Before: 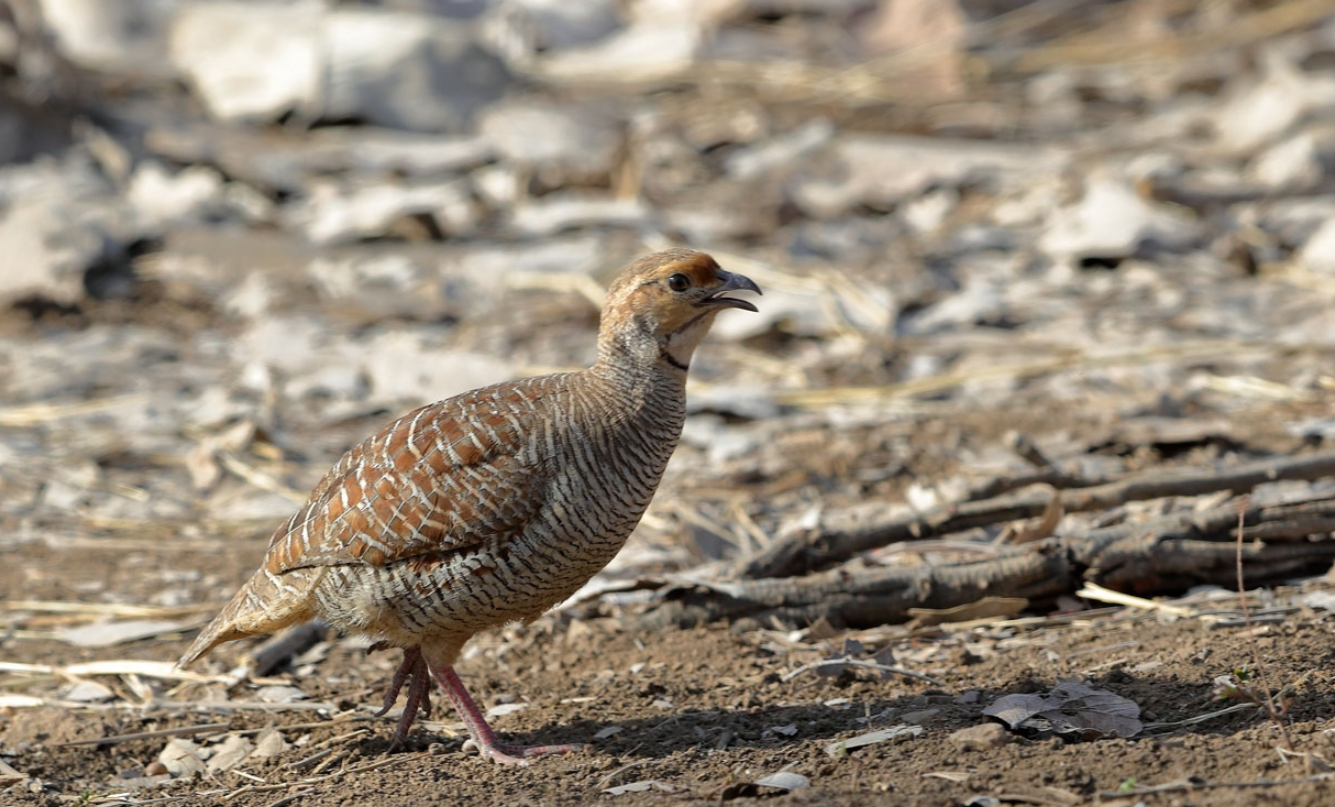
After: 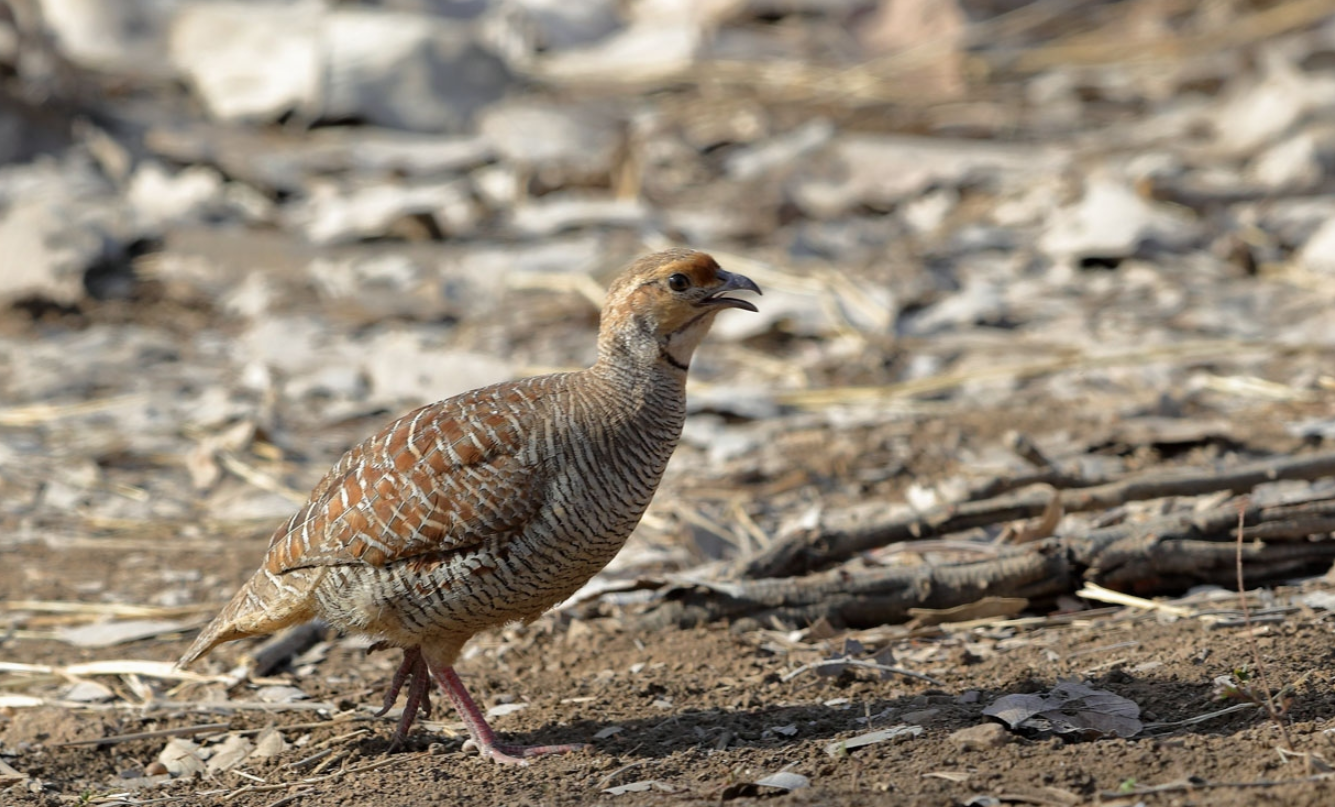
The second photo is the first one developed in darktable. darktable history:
exposure: exposure -0.043 EV, compensate highlight preservation false
